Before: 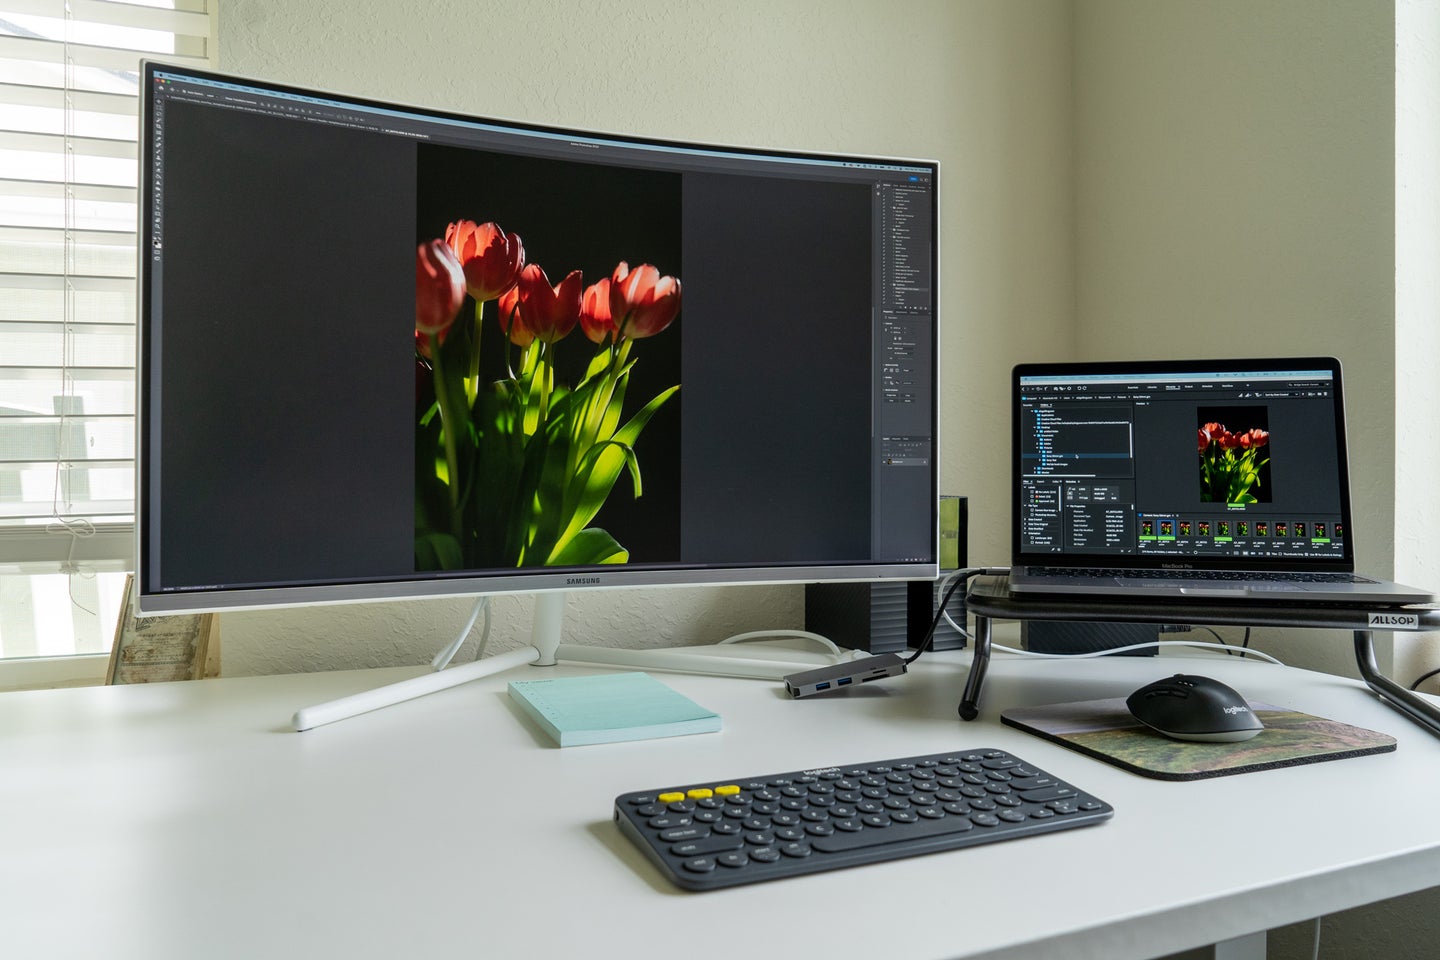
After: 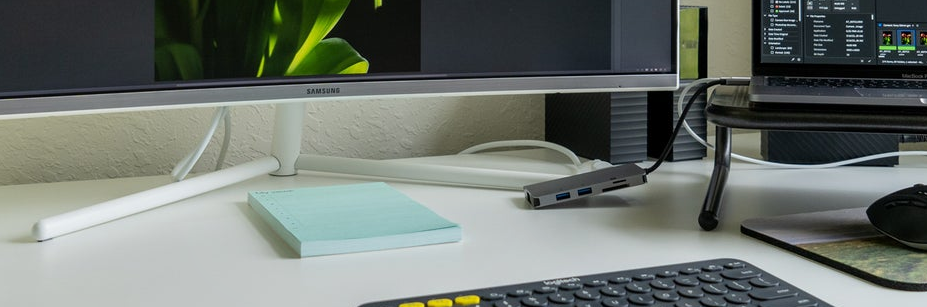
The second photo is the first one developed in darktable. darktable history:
crop: left 18.091%, top 51.13%, right 17.525%, bottom 16.85%
tone equalizer: on, module defaults
